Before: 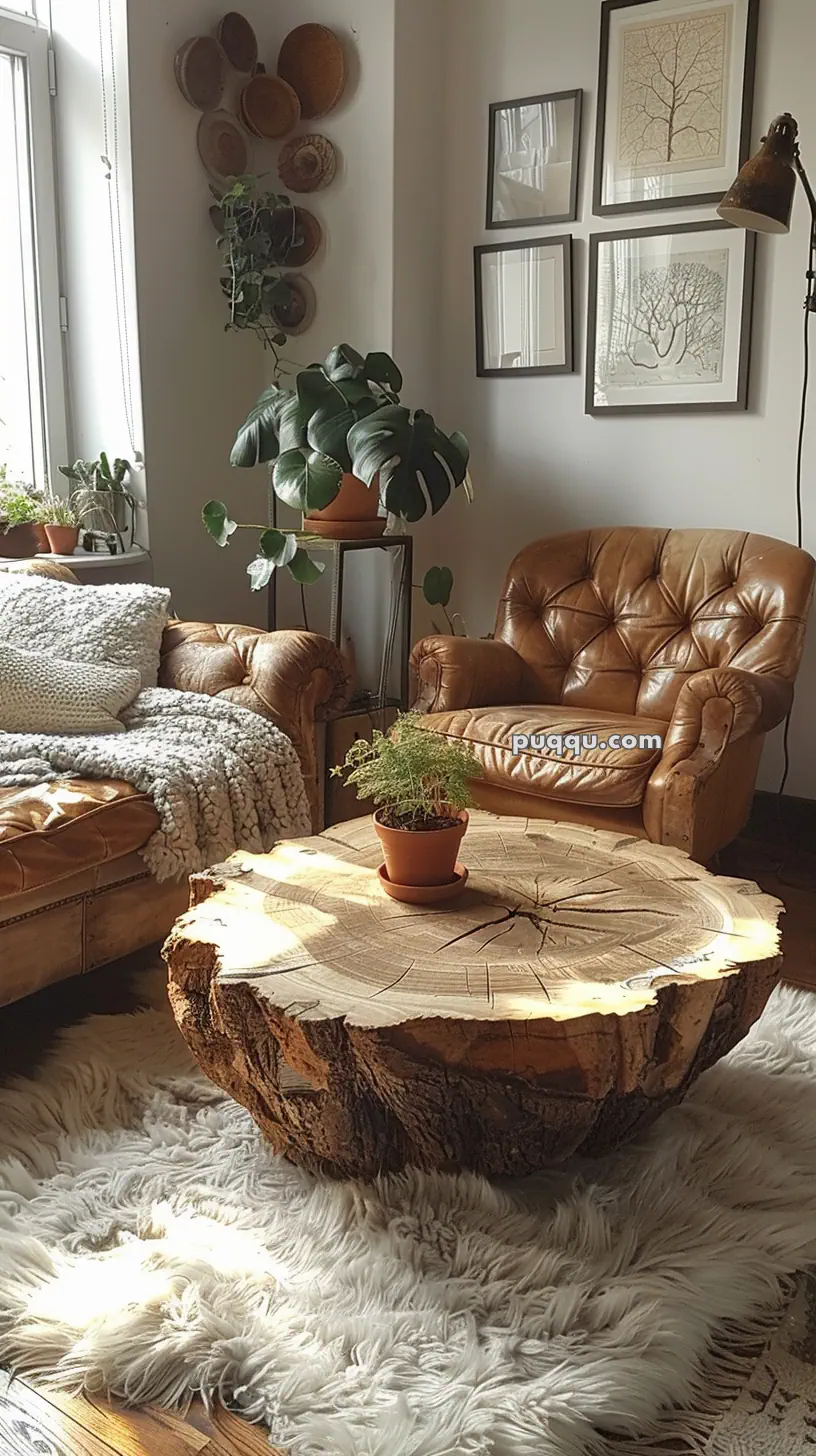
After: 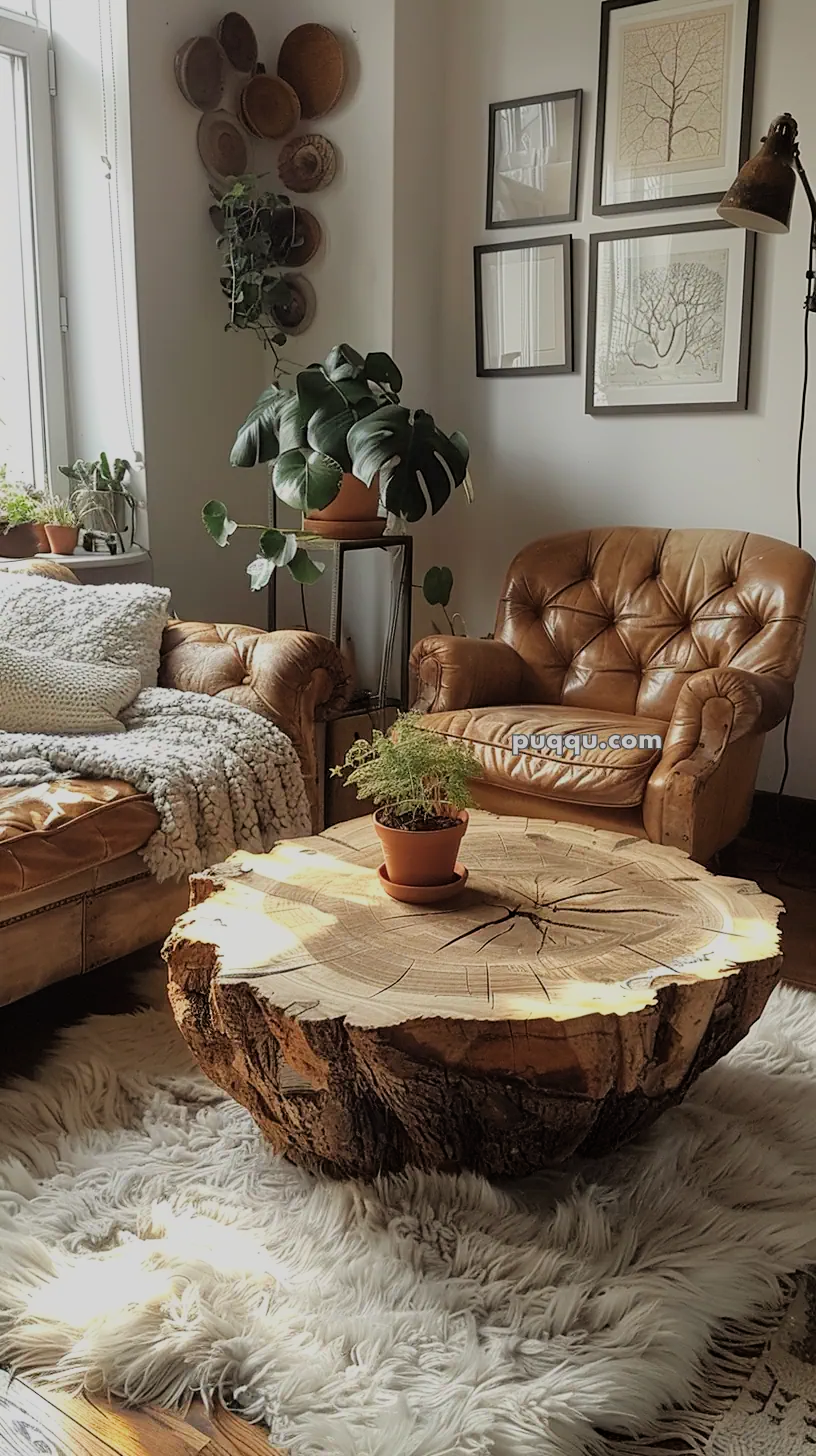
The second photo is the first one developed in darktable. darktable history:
exposure: compensate highlight preservation false
filmic rgb: black relative exposure -7.73 EV, white relative exposure 4.36 EV, hardness 3.76, latitude 39.07%, contrast 0.975, highlights saturation mix 9.9%, shadows ↔ highlights balance 4.56%, color science v6 (2022)
